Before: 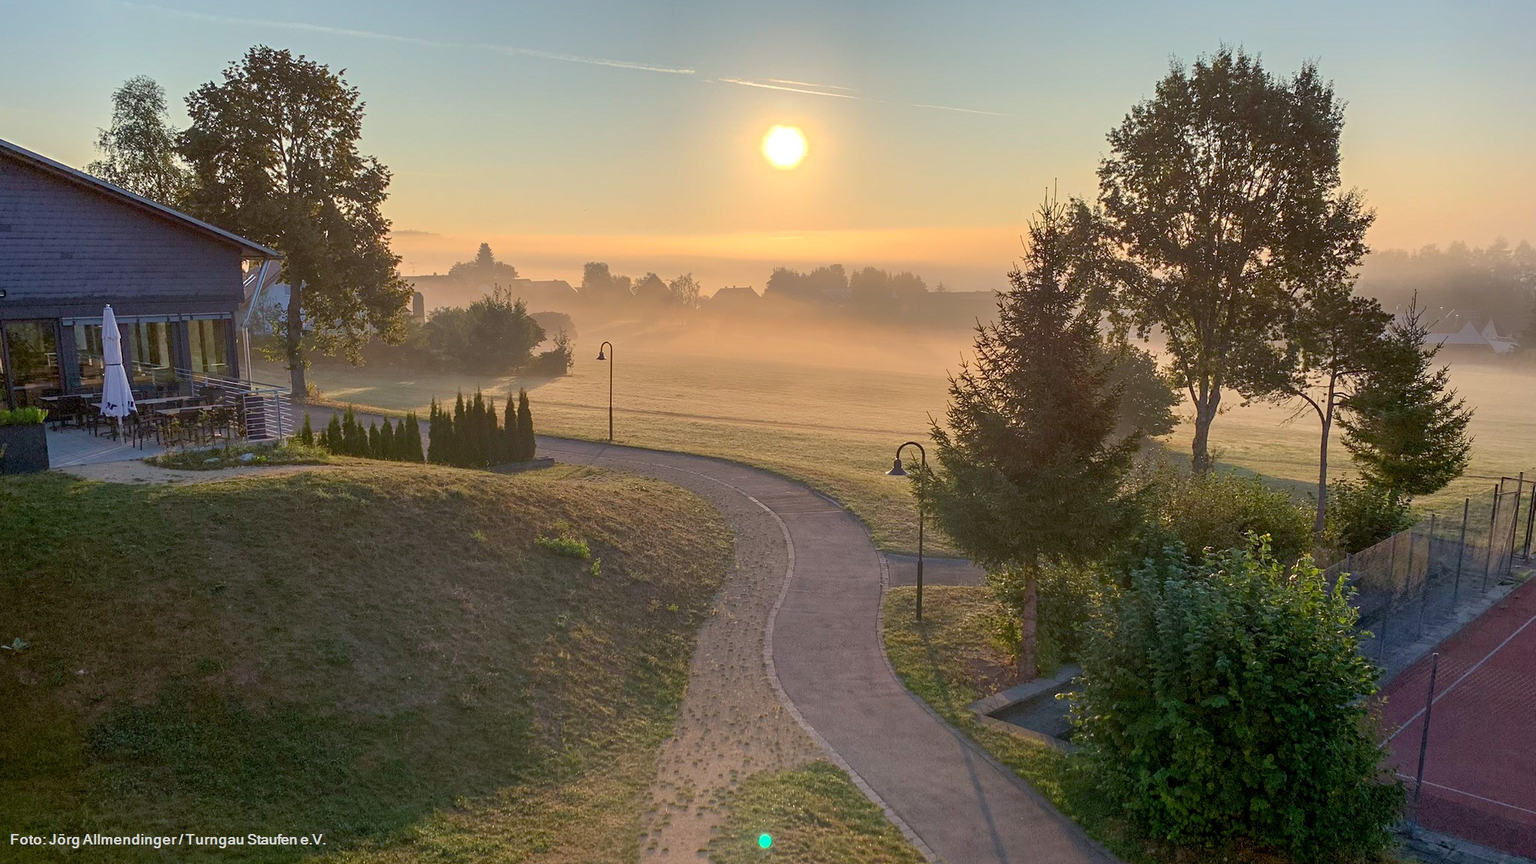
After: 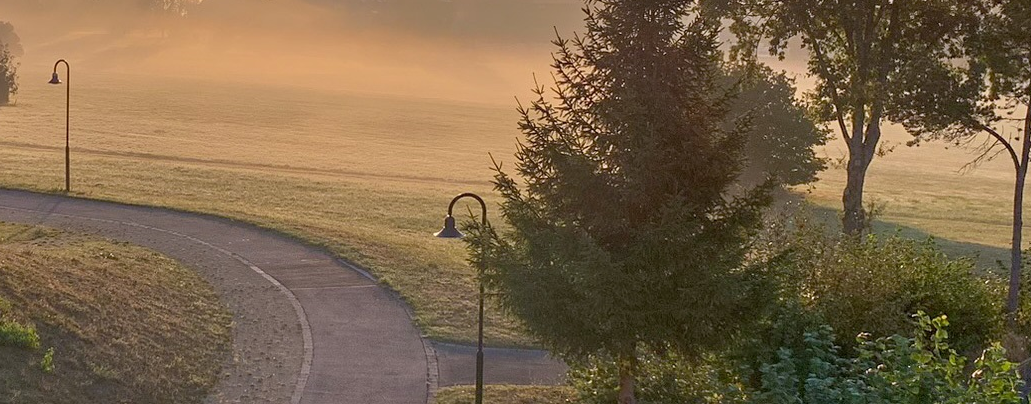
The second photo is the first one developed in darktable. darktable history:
crop: left 36.505%, top 34.439%, right 13.153%, bottom 30.451%
